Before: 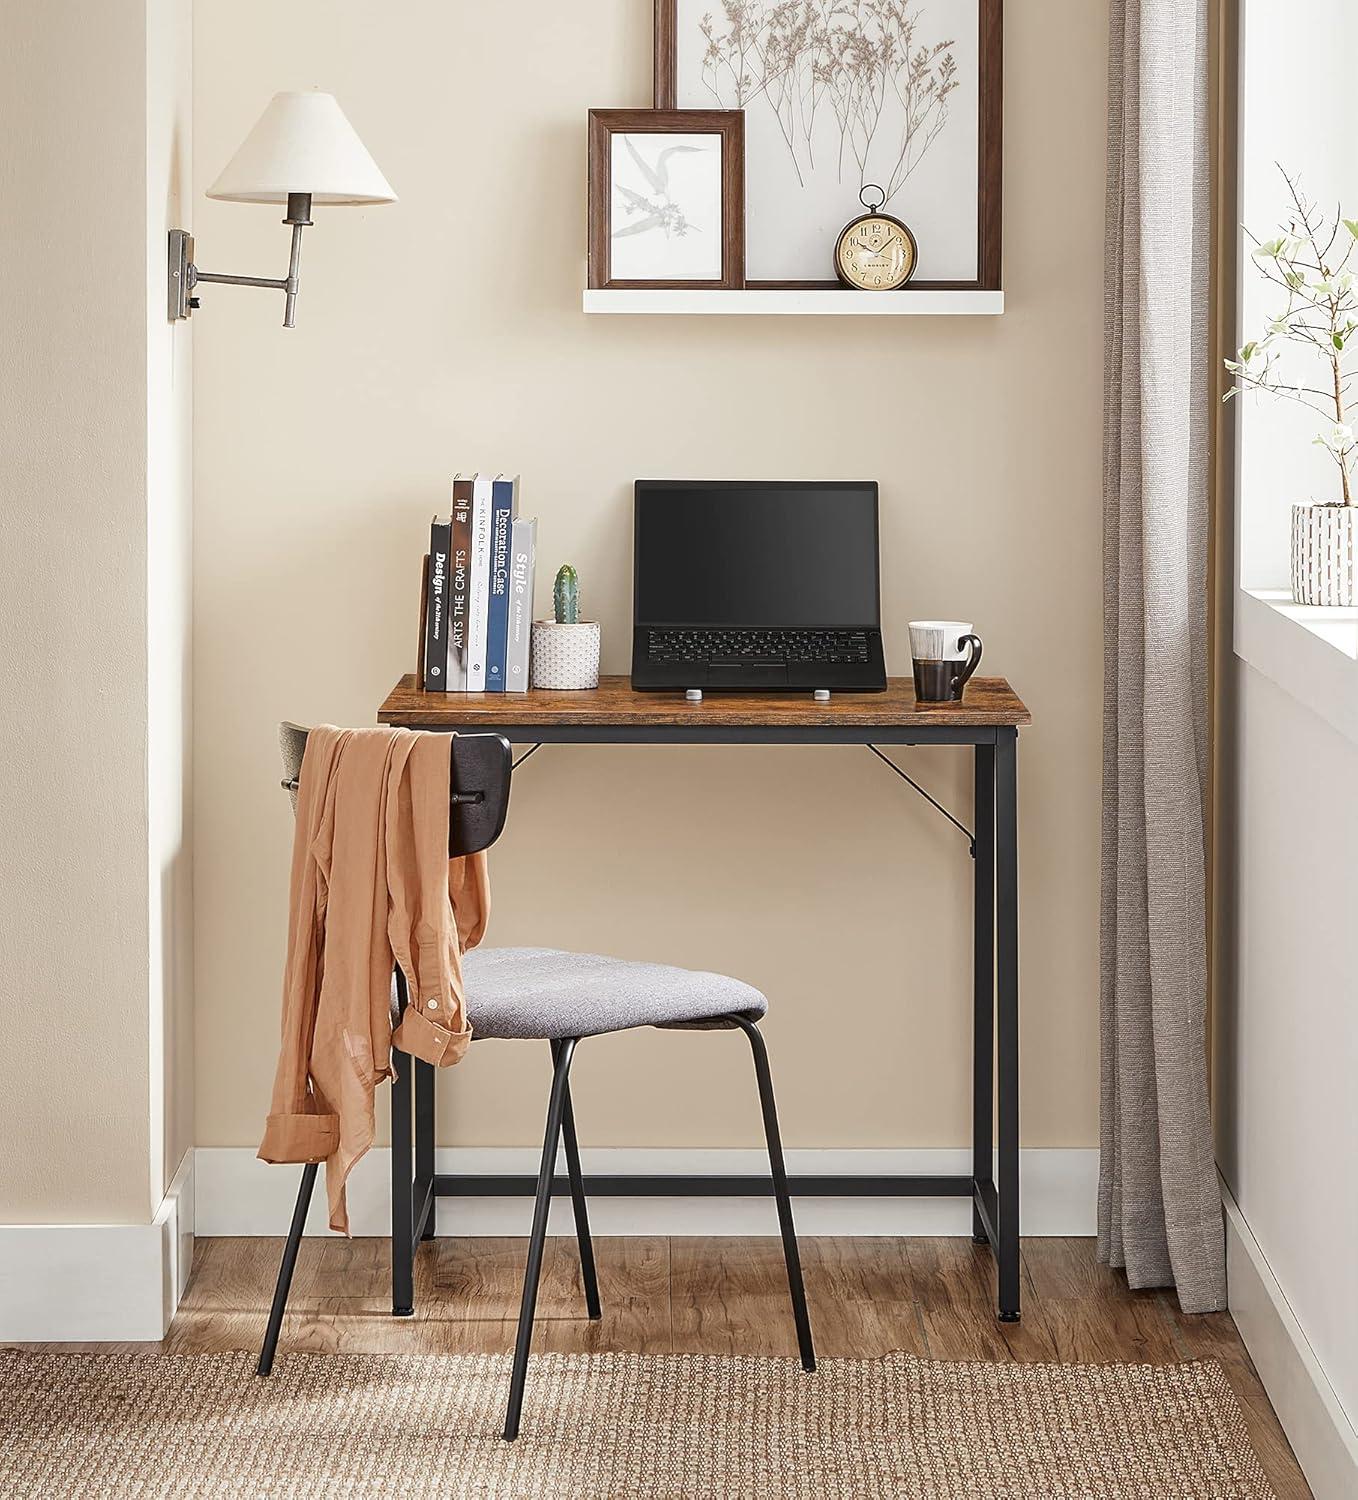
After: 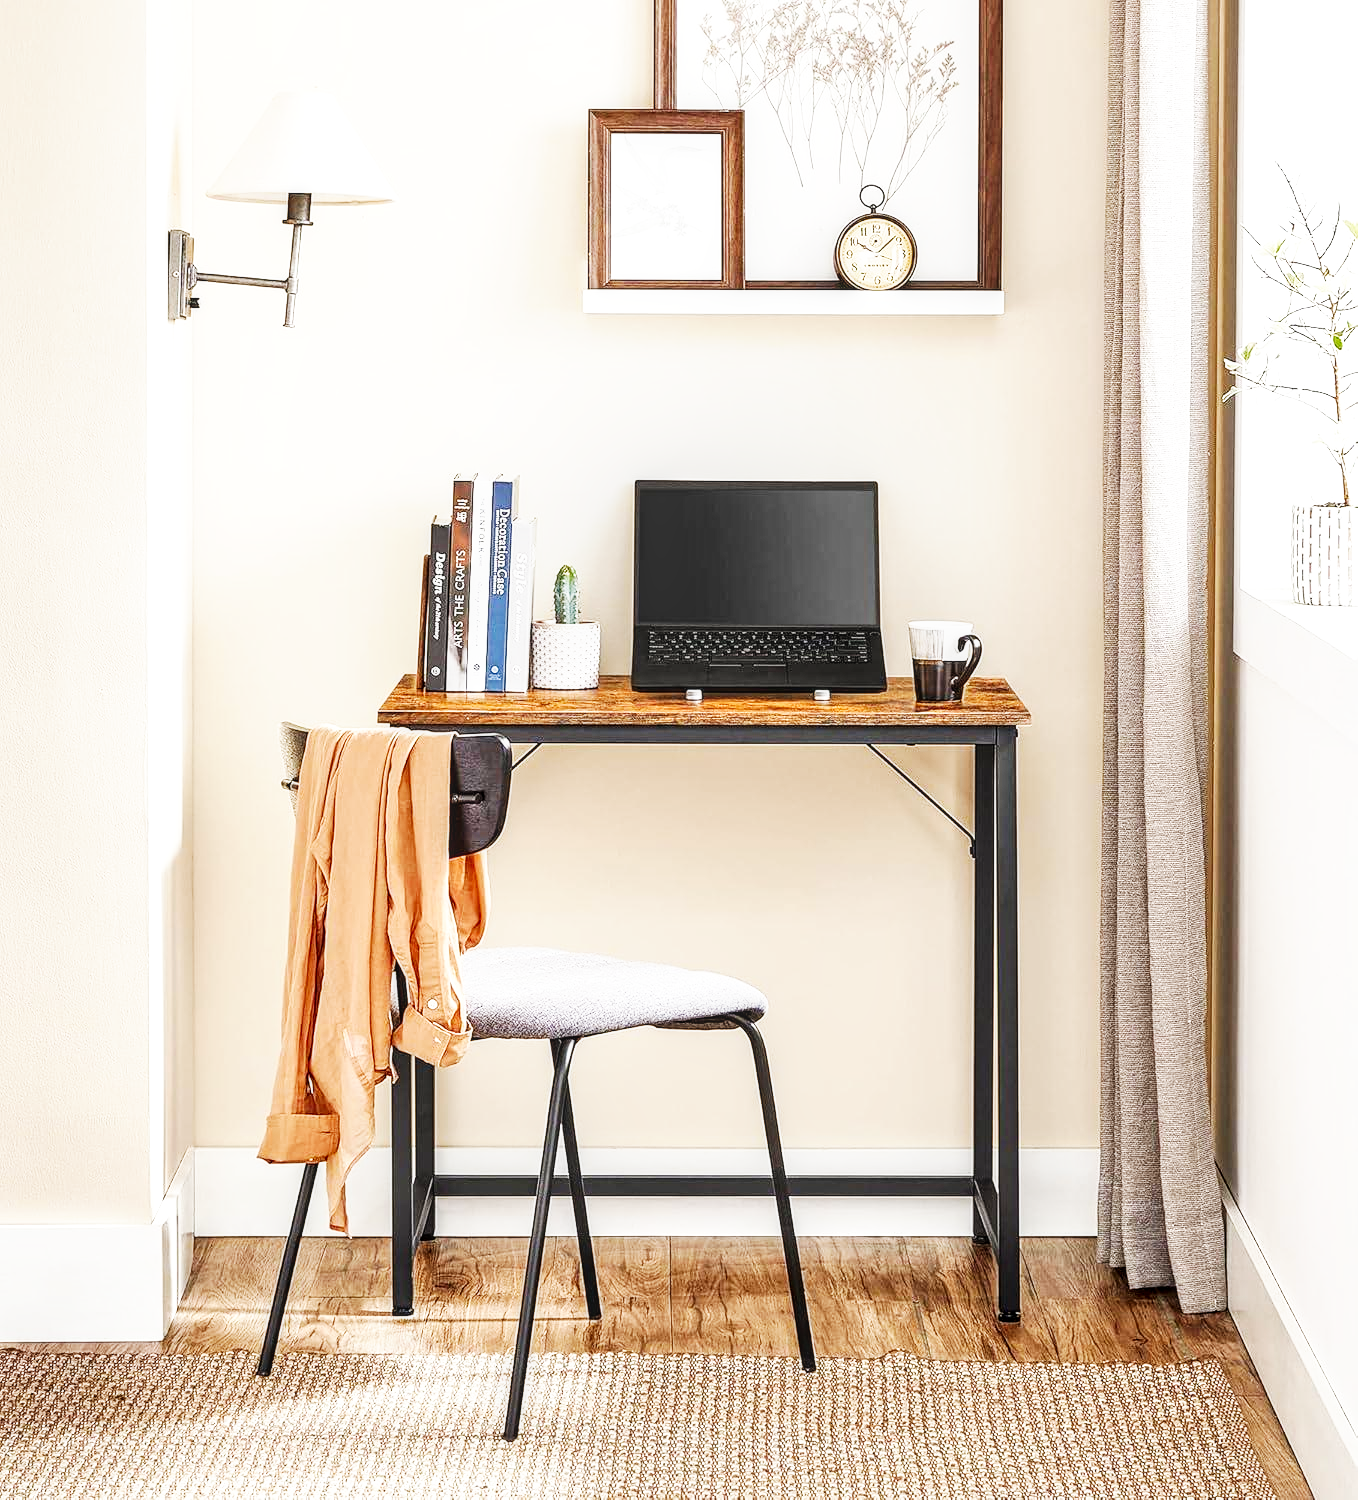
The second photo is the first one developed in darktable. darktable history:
local contrast: on, module defaults
levels: levels [0, 0.498, 0.996]
base curve: curves: ch0 [(0, 0) (0.007, 0.004) (0.027, 0.03) (0.046, 0.07) (0.207, 0.54) (0.442, 0.872) (0.673, 0.972) (1, 1)], preserve colors none
